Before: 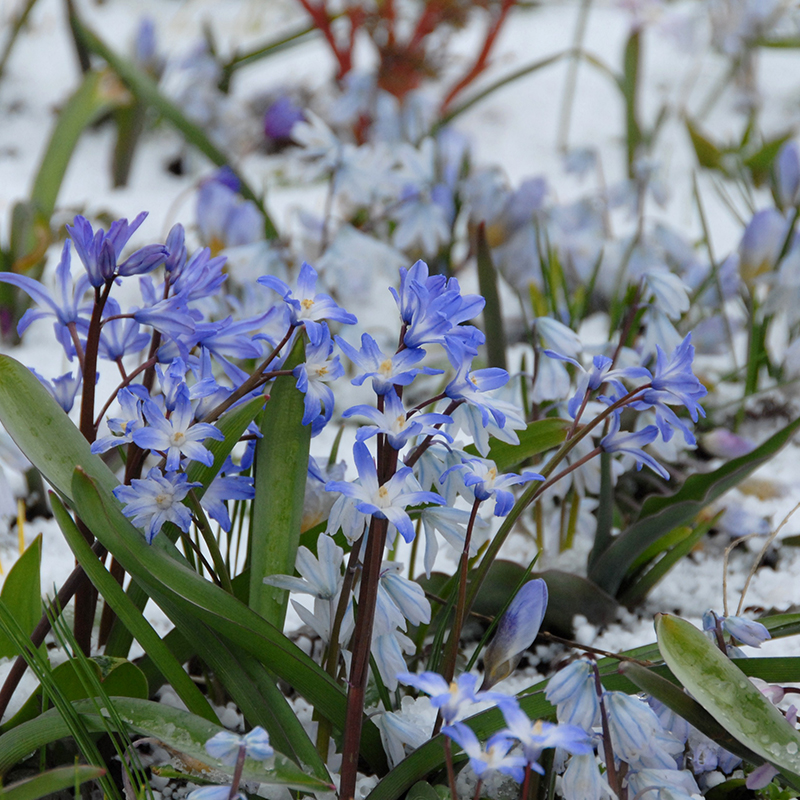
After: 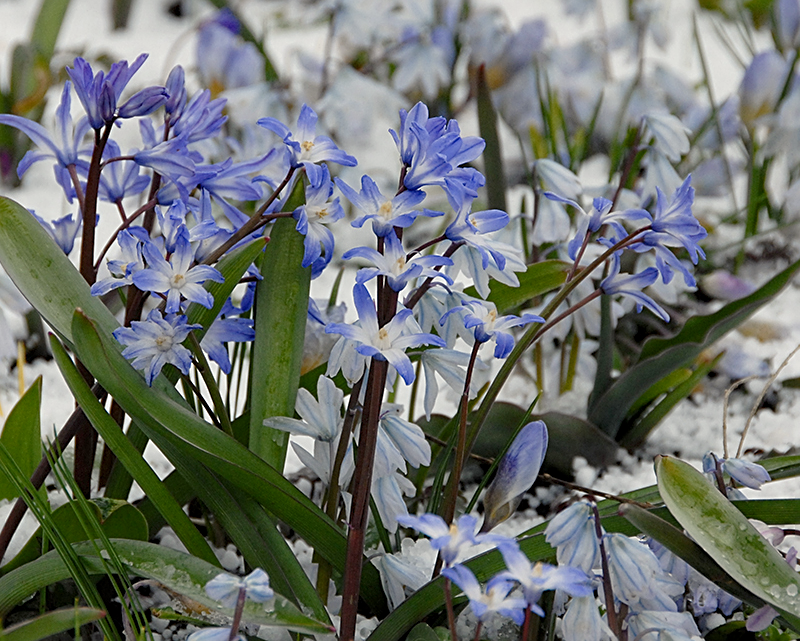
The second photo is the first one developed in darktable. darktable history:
local contrast: highlights 102%, shadows 102%, detail 119%, midtone range 0.2
sharpen: on, module defaults
crop and rotate: top 19.753%
contrast brightness saturation: saturation -0.101
color balance rgb: highlights gain › chroma 3.063%, highlights gain › hue 77.59°, perceptual saturation grading › global saturation 13.715%, perceptual saturation grading › highlights -25.534%, perceptual saturation grading › shadows 29.28%, global vibrance -24.933%
